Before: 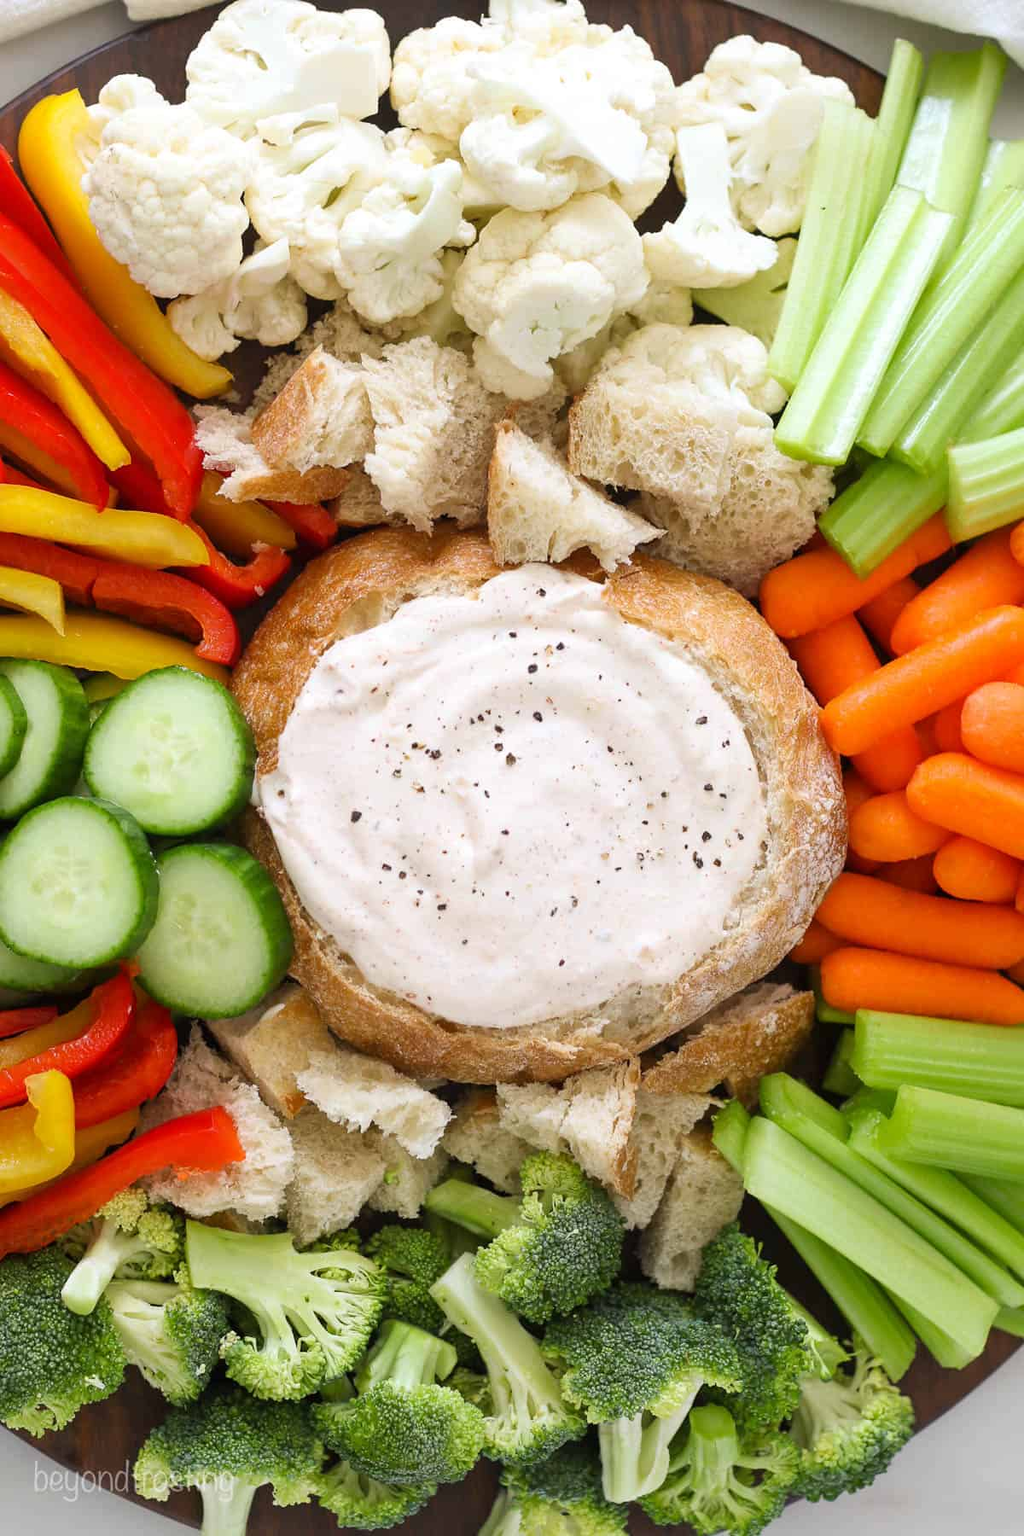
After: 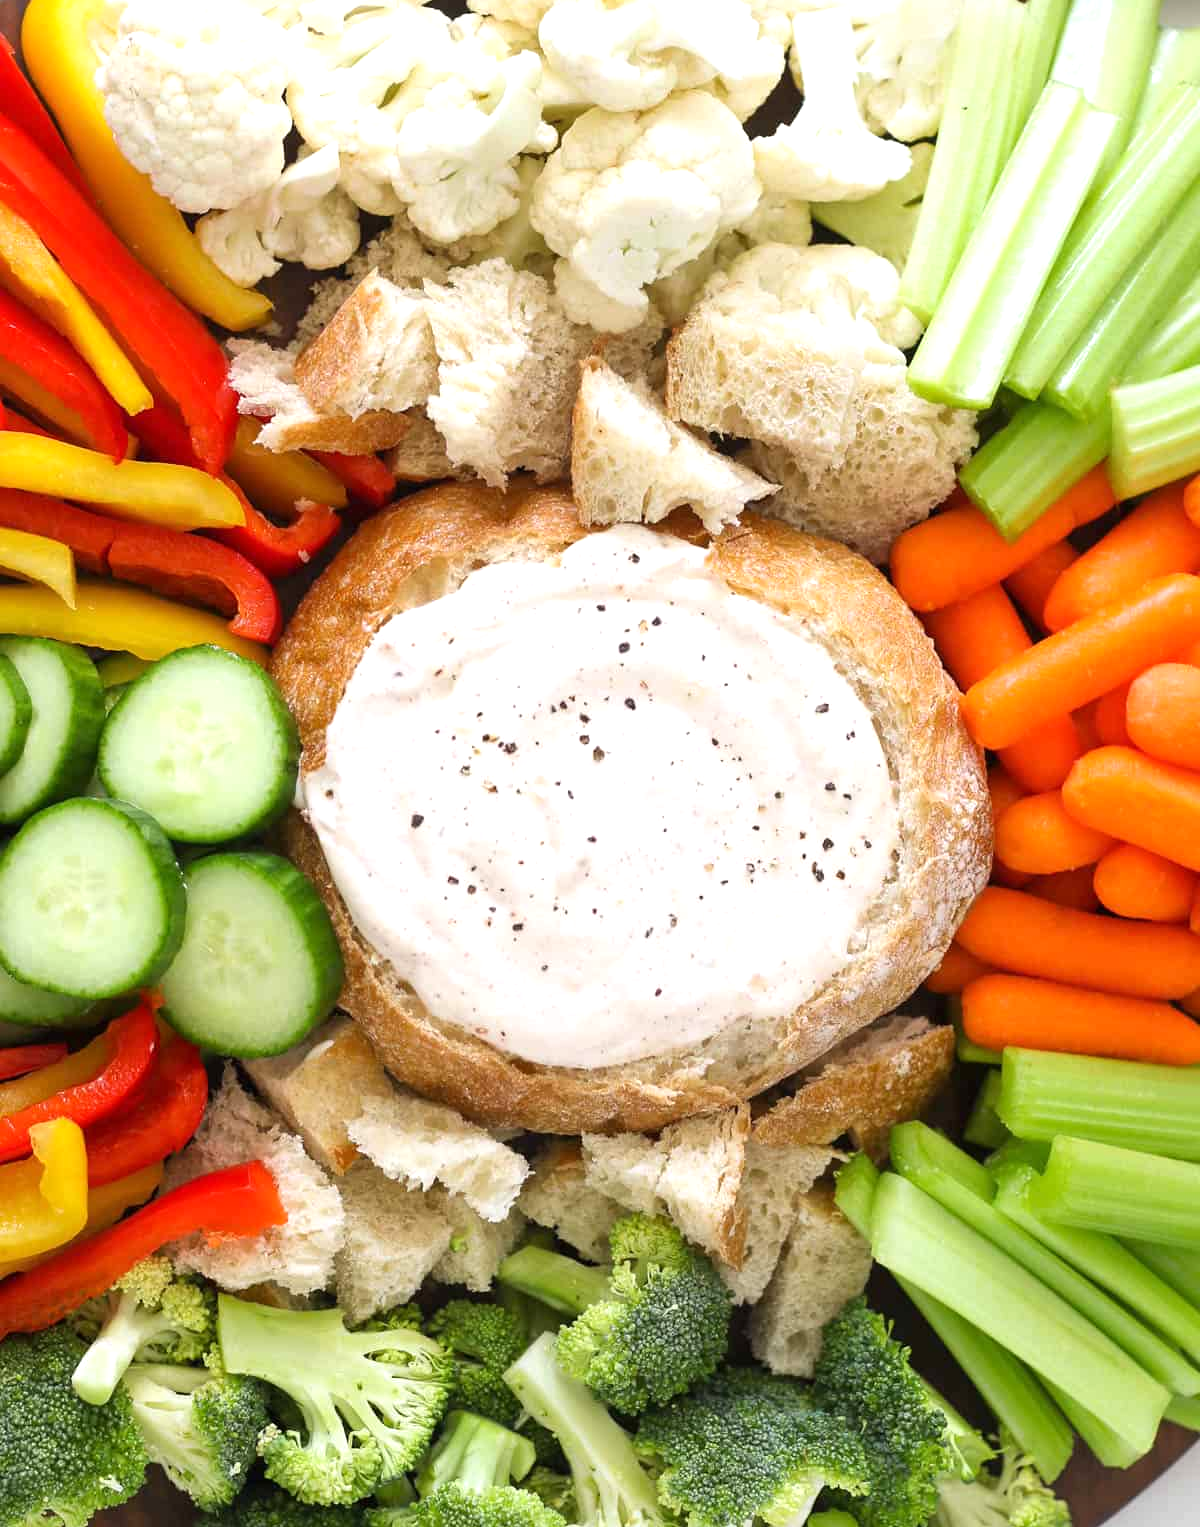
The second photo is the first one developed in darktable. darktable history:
crop: top 7.574%, bottom 7.54%
exposure: exposure 0.374 EV, compensate exposure bias true, compensate highlight preservation false
